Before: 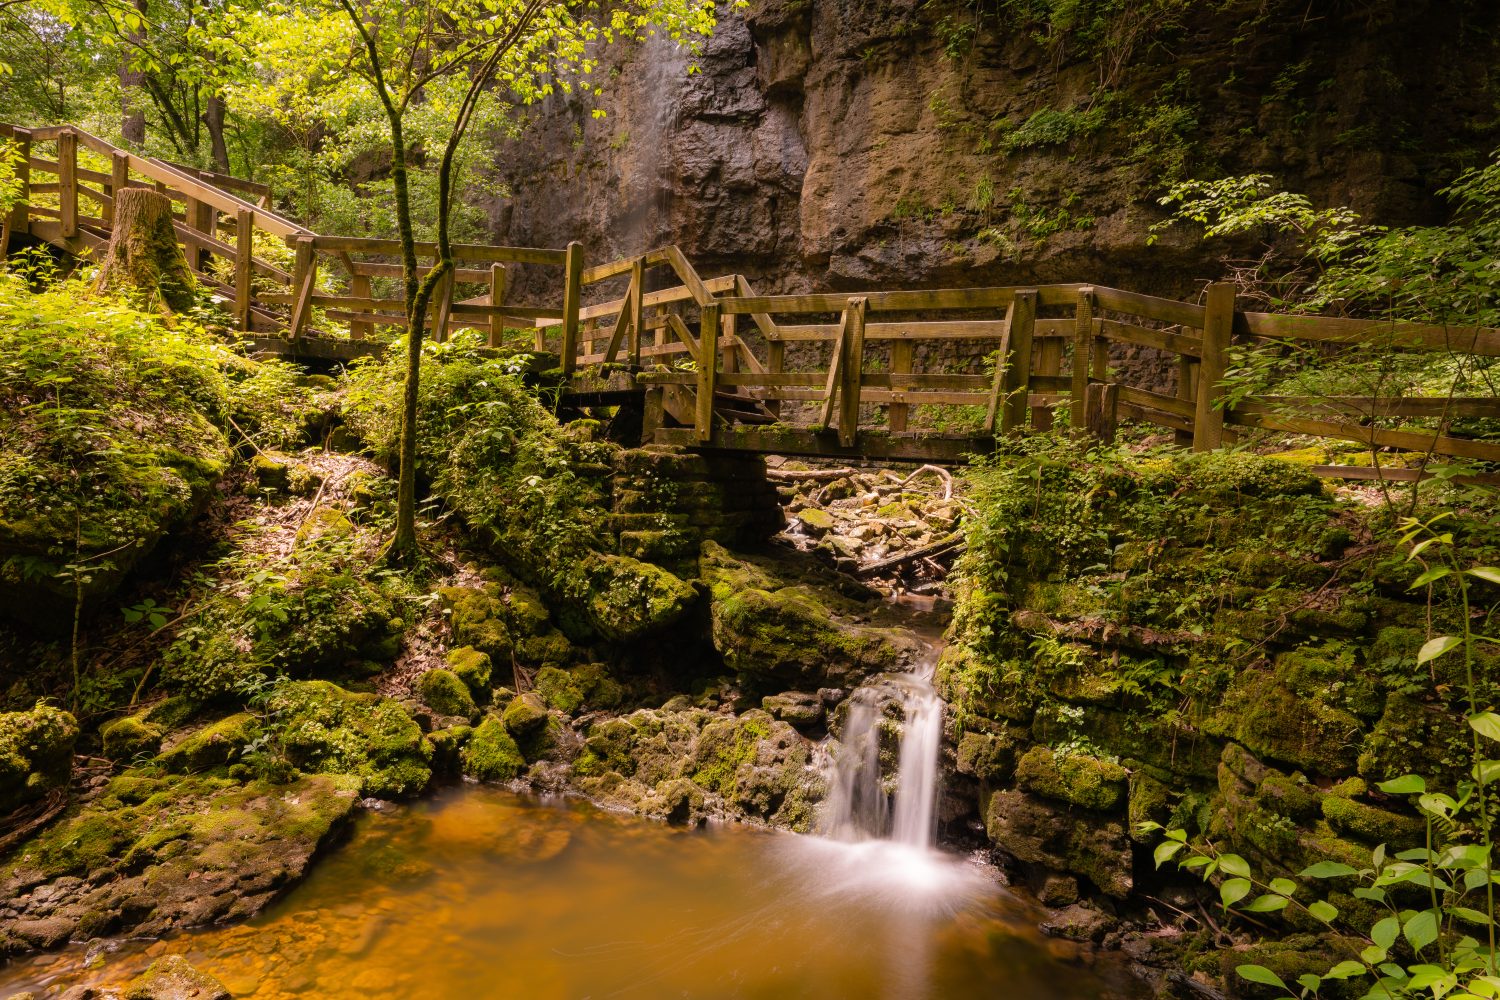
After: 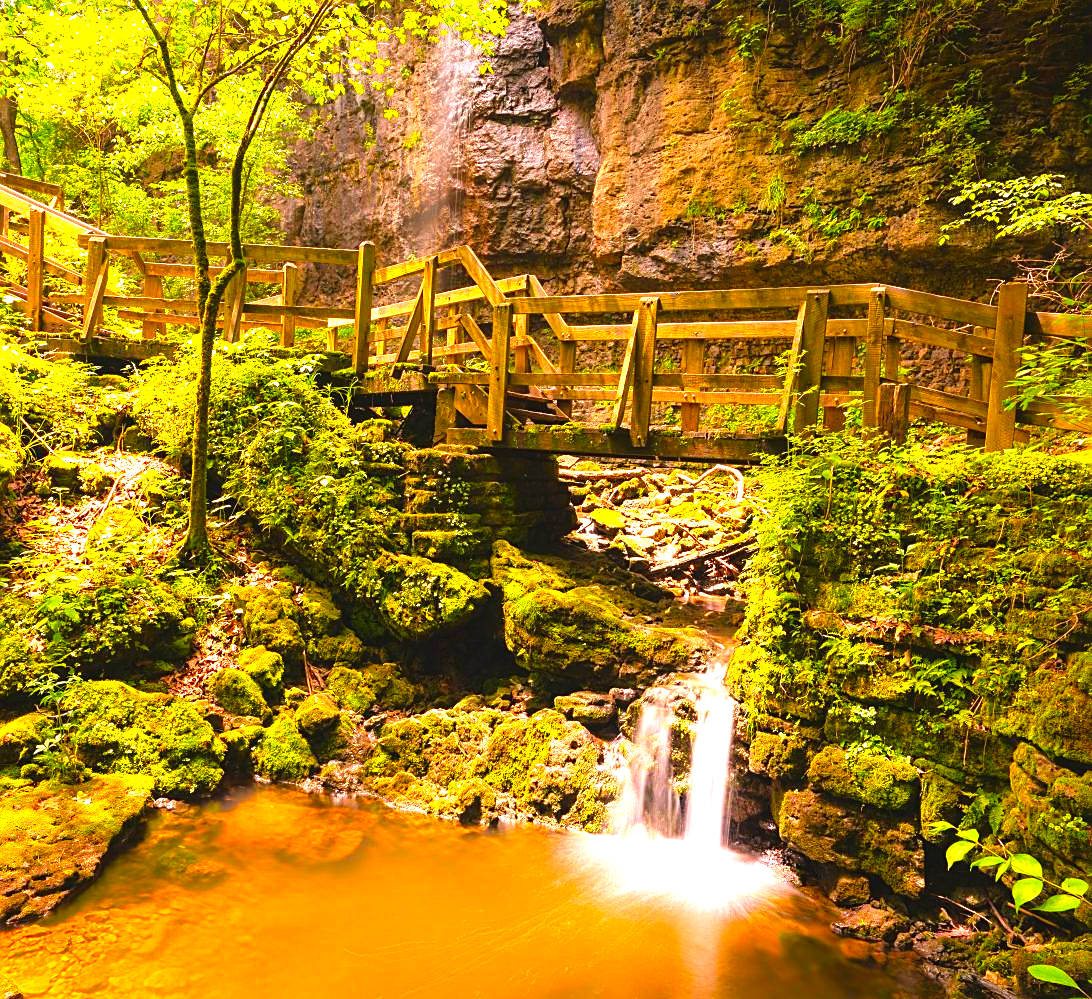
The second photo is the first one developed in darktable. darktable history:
sharpen: on, module defaults
crop: left 13.902%, right 13.234%
exposure: black level correction -0.002, exposure 1.334 EV, compensate highlight preservation false
color correction: highlights b* 0.028, saturation 2.96
tone equalizer: -8 EV -0.383 EV, -7 EV -0.371 EV, -6 EV -0.344 EV, -5 EV -0.244 EV, -3 EV 0.248 EV, -2 EV 0.34 EV, -1 EV 0.408 EV, +0 EV 0.428 EV, mask exposure compensation -0.495 EV
base curve: preserve colors none
contrast brightness saturation: contrast -0.052, saturation -0.413
